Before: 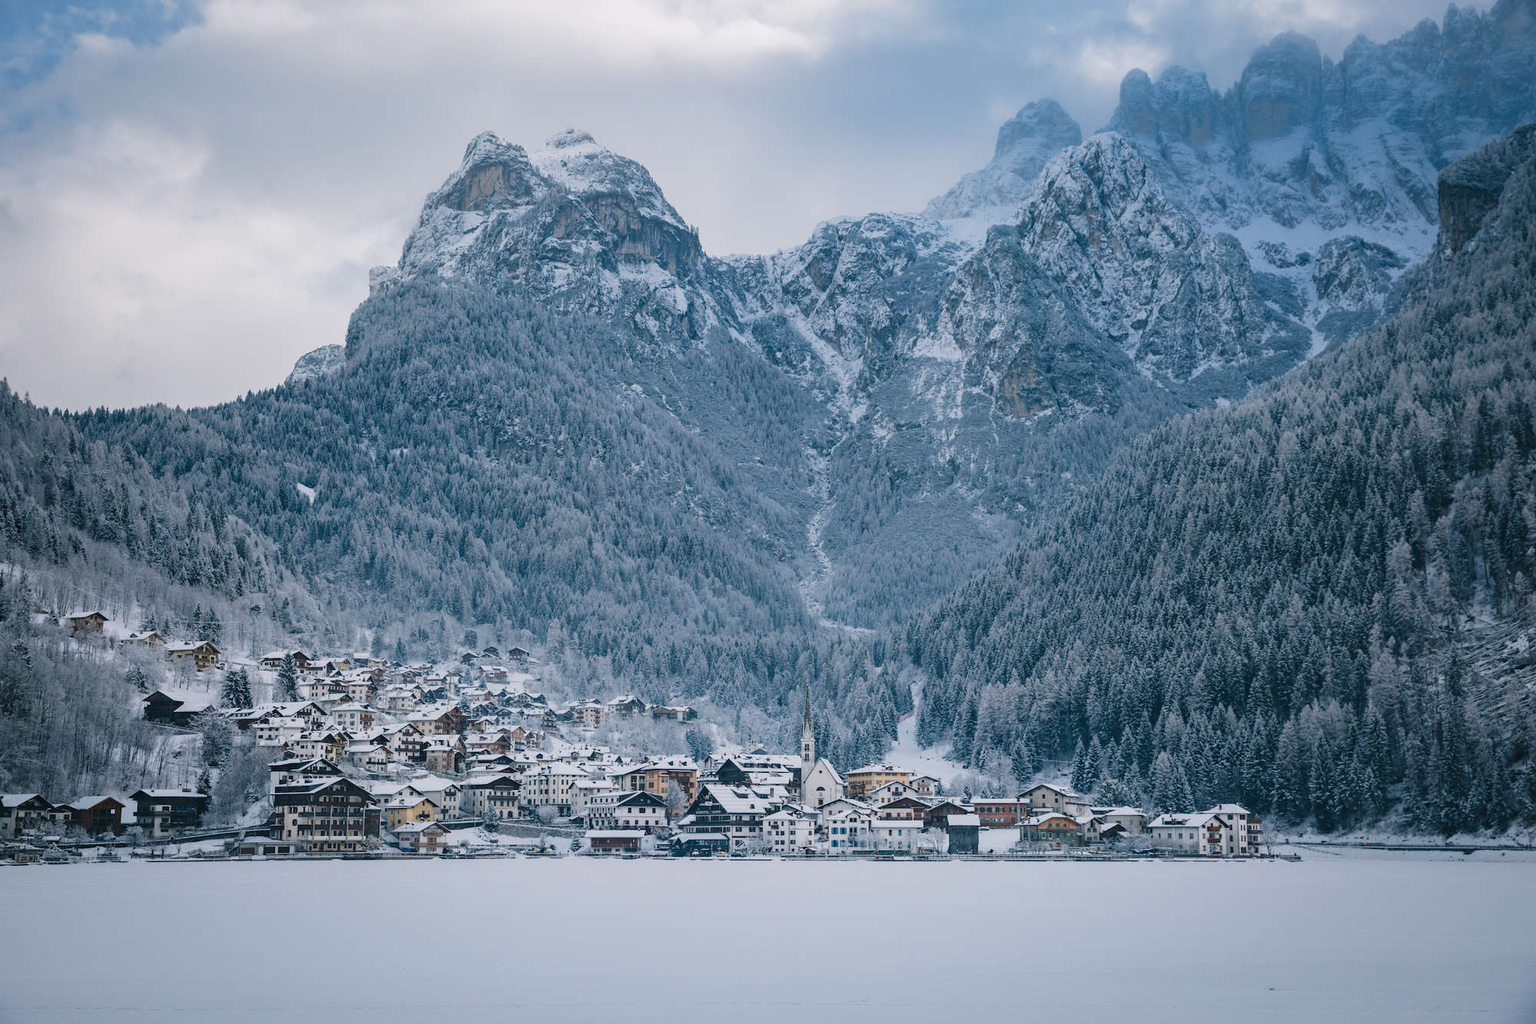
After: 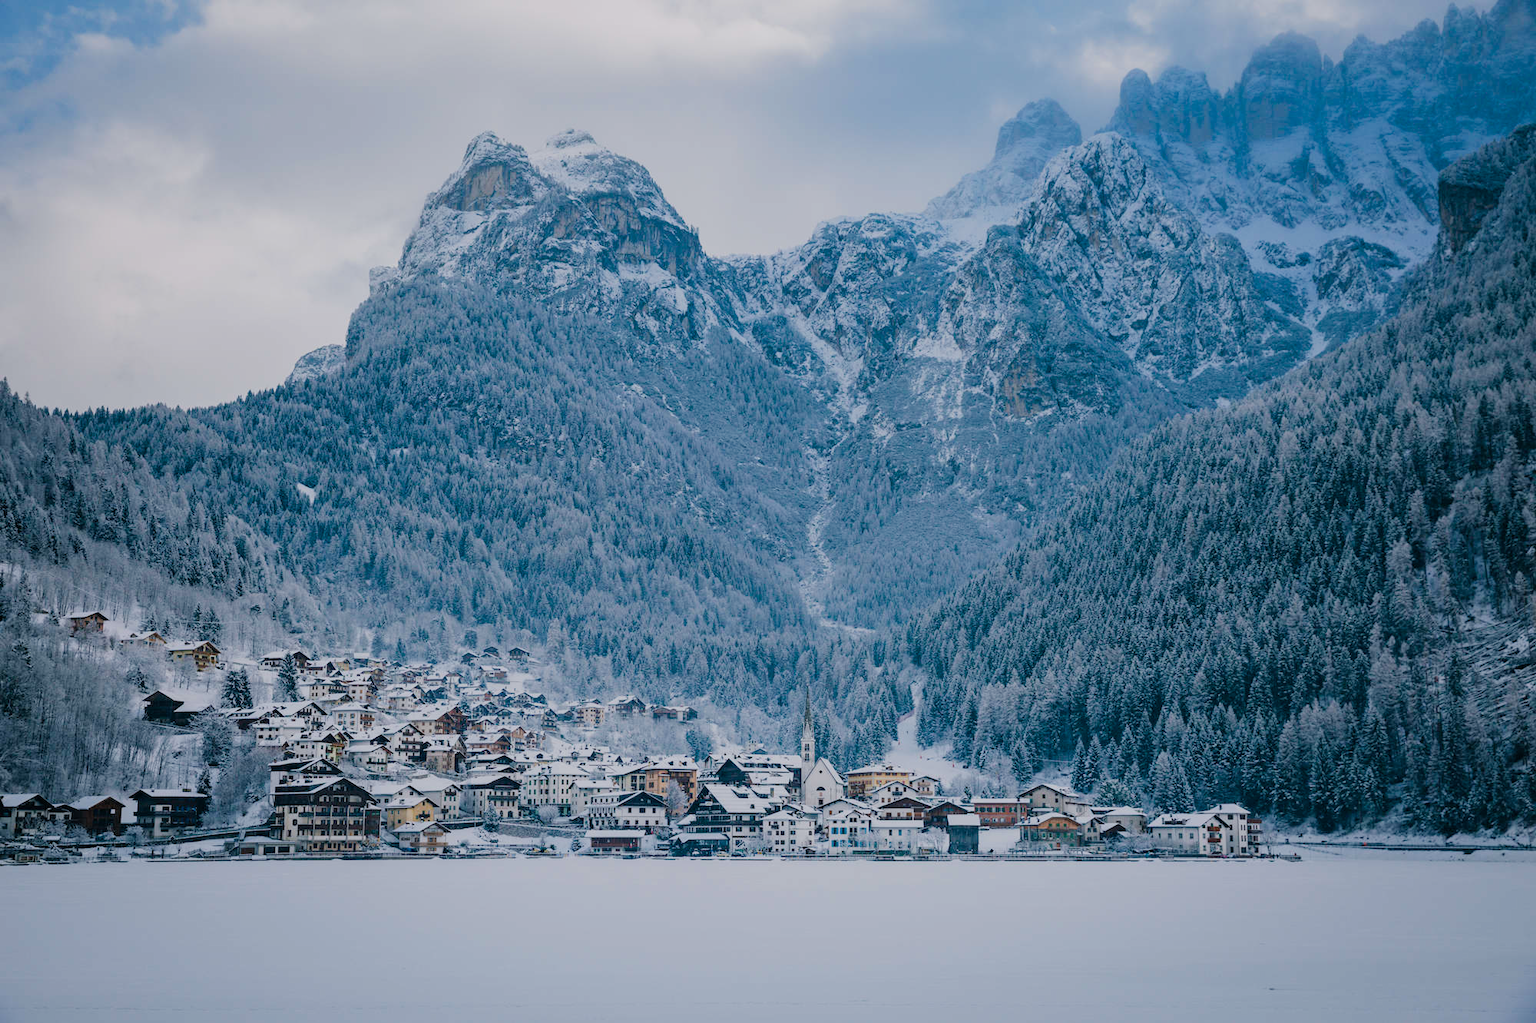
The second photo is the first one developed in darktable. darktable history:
color balance rgb: perceptual saturation grading › global saturation 35%, perceptual saturation grading › highlights -25%, perceptual saturation grading › shadows 25%, global vibrance 10%
filmic rgb: hardness 4.17
